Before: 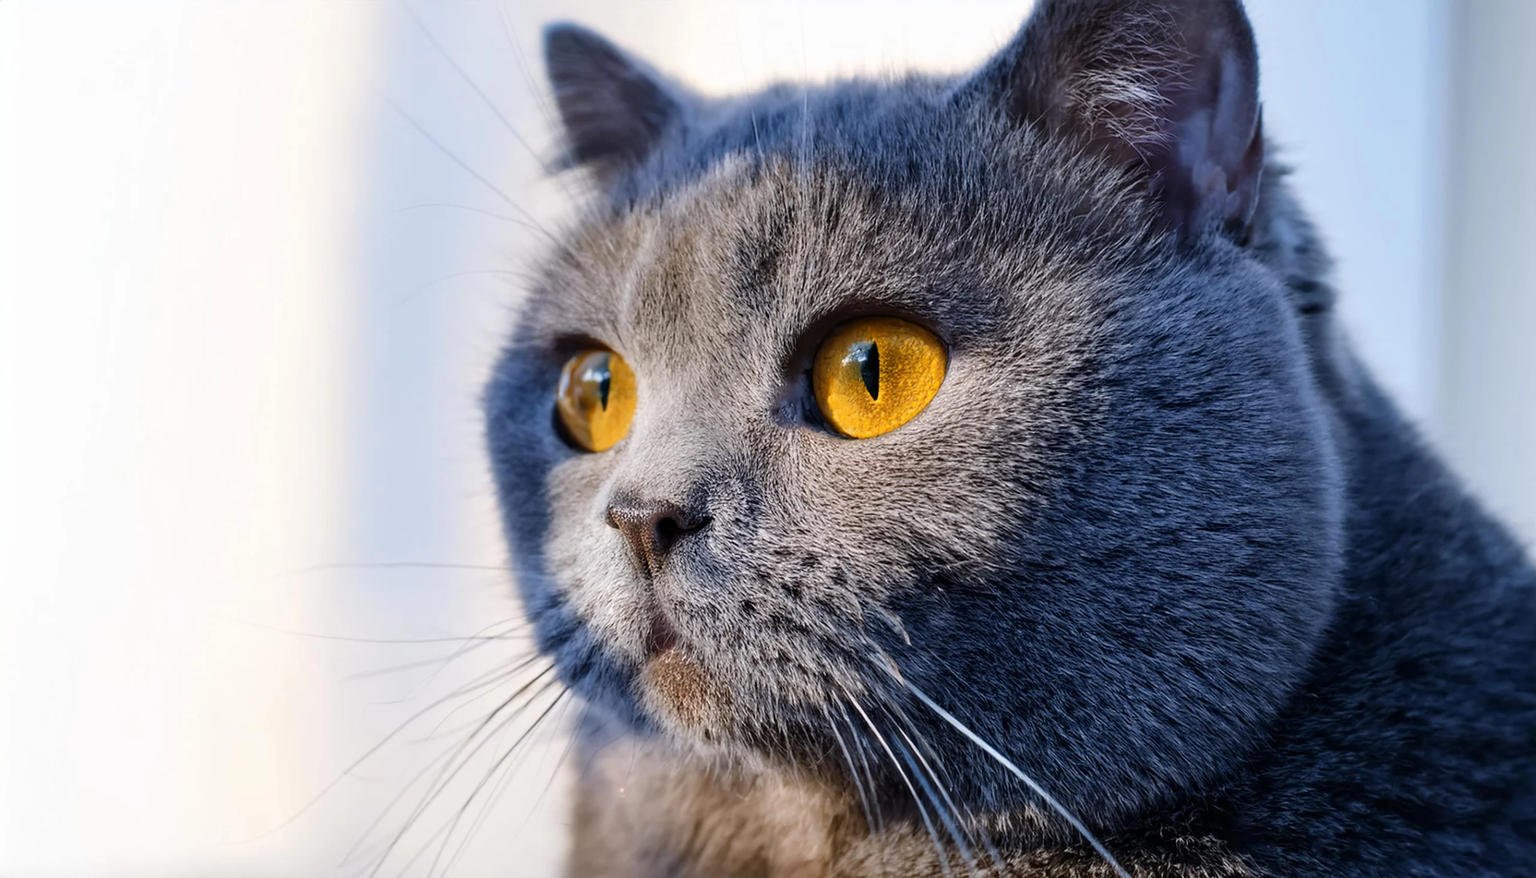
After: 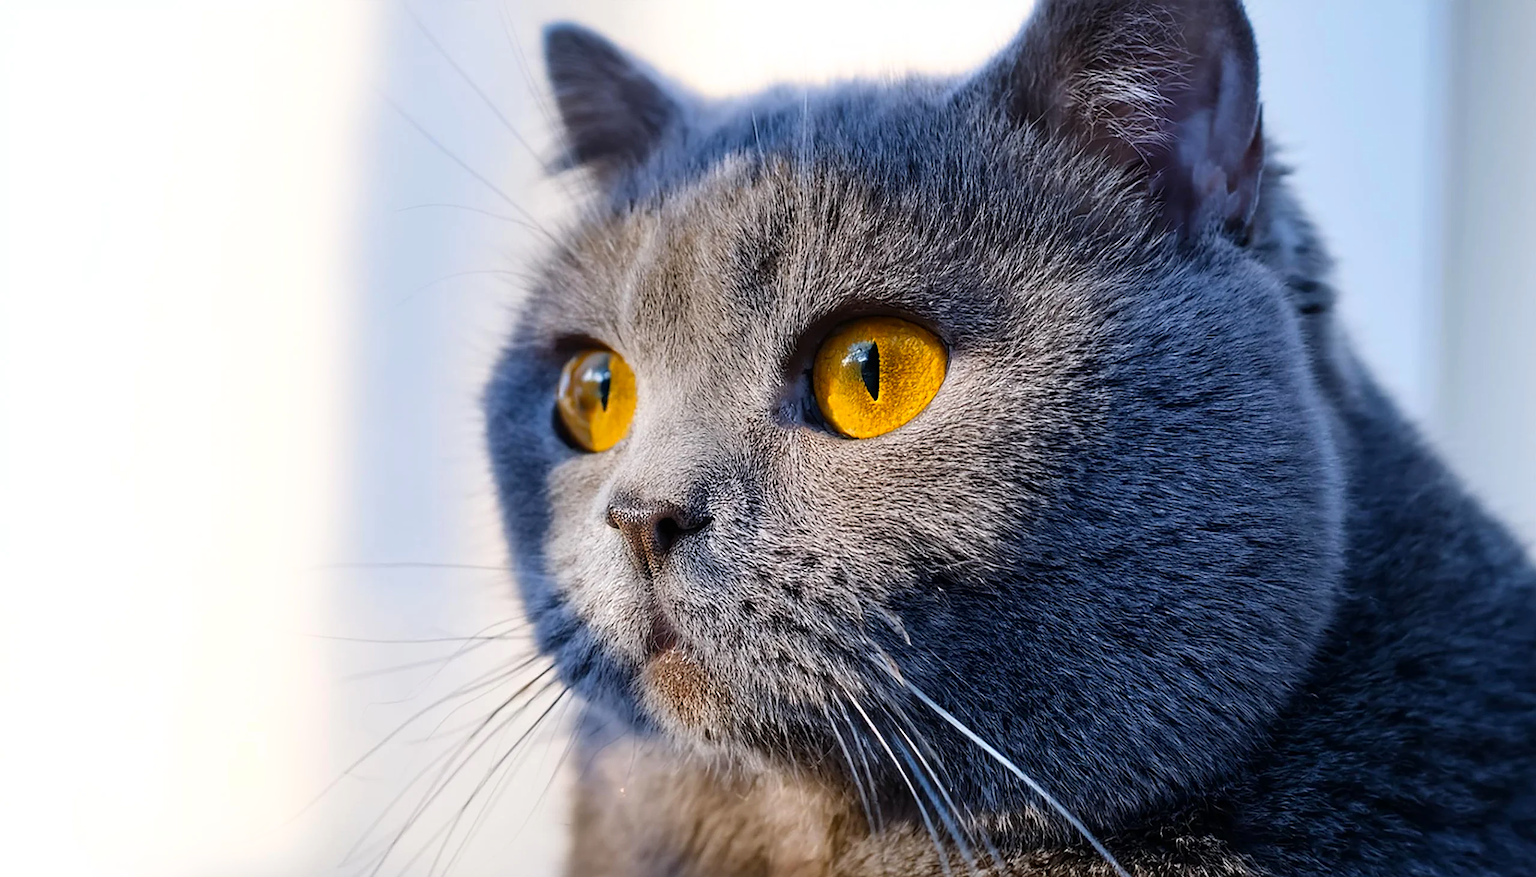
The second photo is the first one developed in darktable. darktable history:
color balance: output saturation 110%
bloom: size 9%, threshold 100%, strength 7%
sharpen: on, module defaults
